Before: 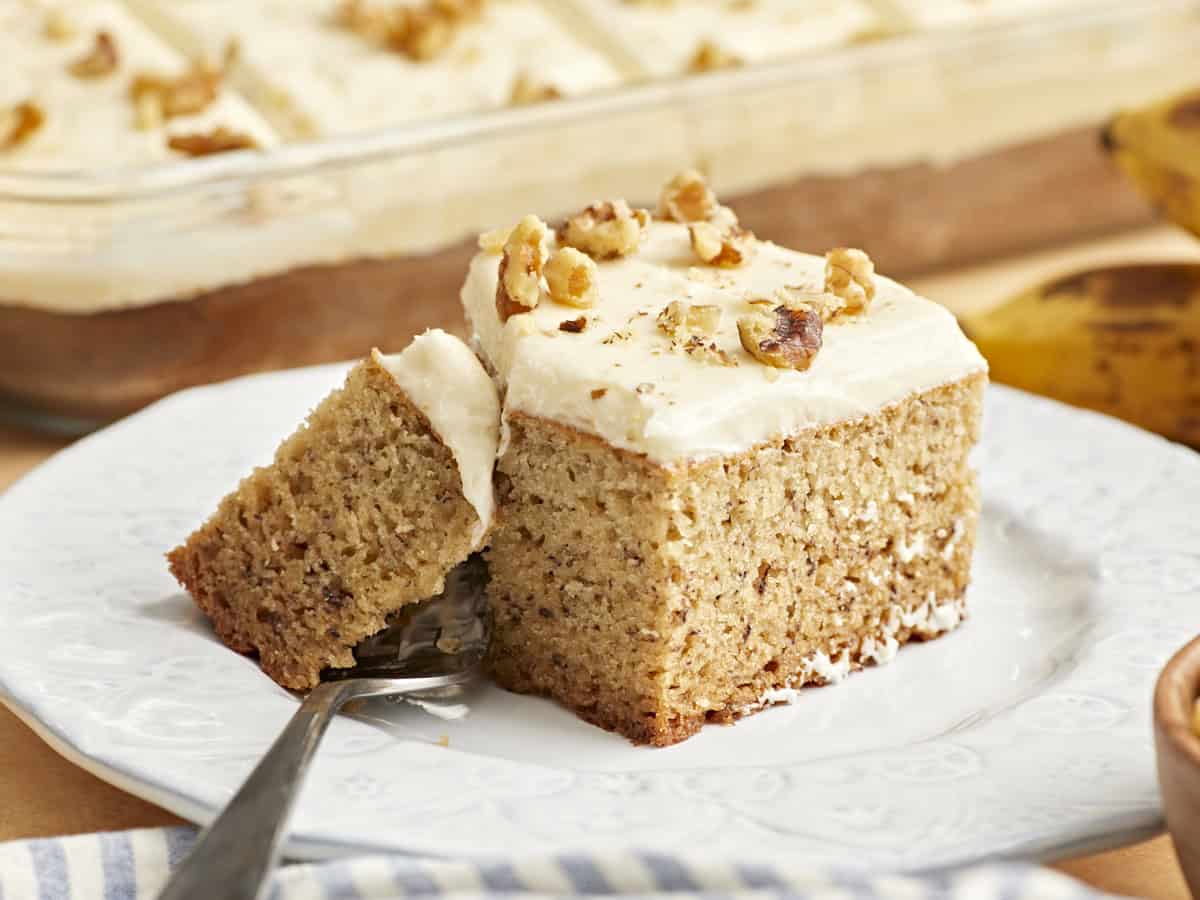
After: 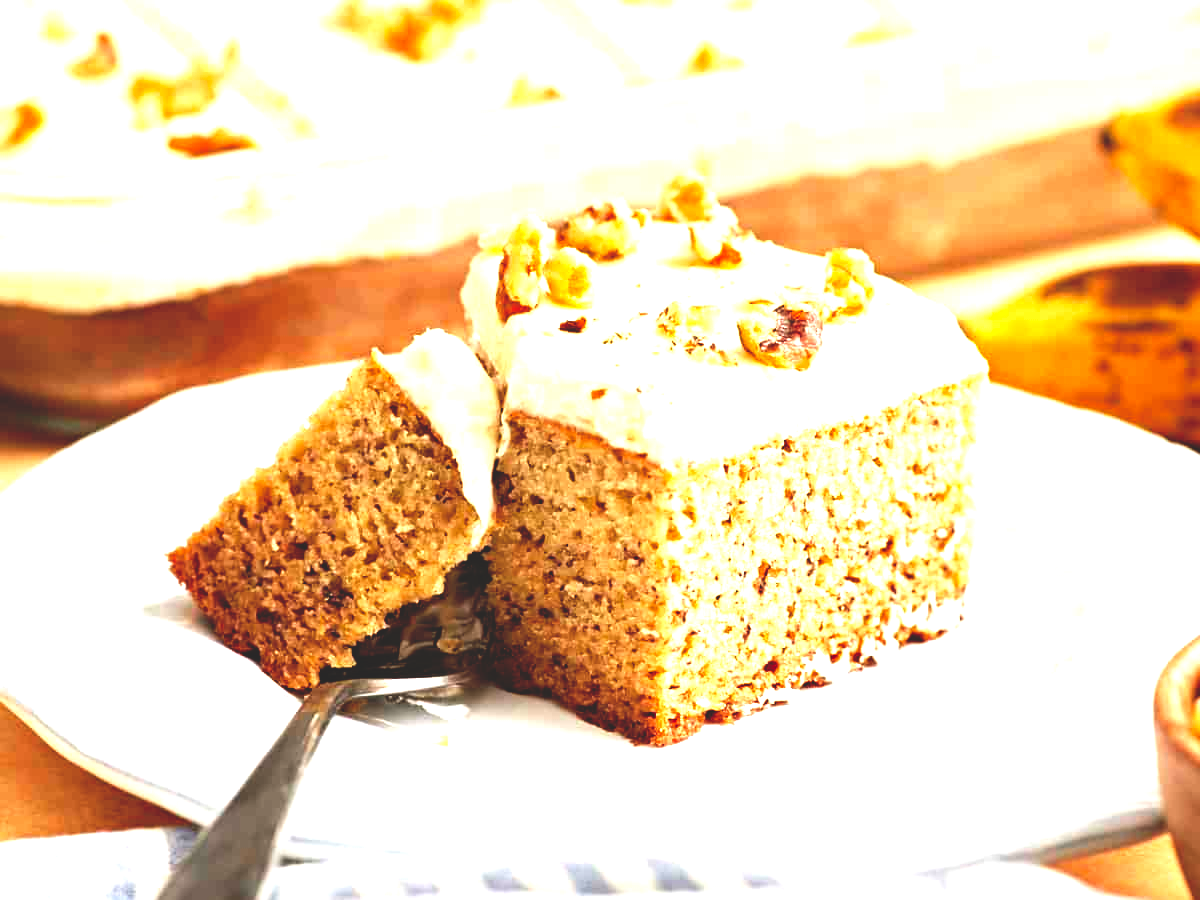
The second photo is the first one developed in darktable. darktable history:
tone equalizer: edges refinement/feathering 500, mask exposure compensation -1.57 EV, preserve details no
base curve: curves: ch0 [(0, 0.02) (0.083, 0.036) (1, 1)], preserve colors none
exposure: black level correction 0, exposure 1.199 EV, compensate highlight preservation false
